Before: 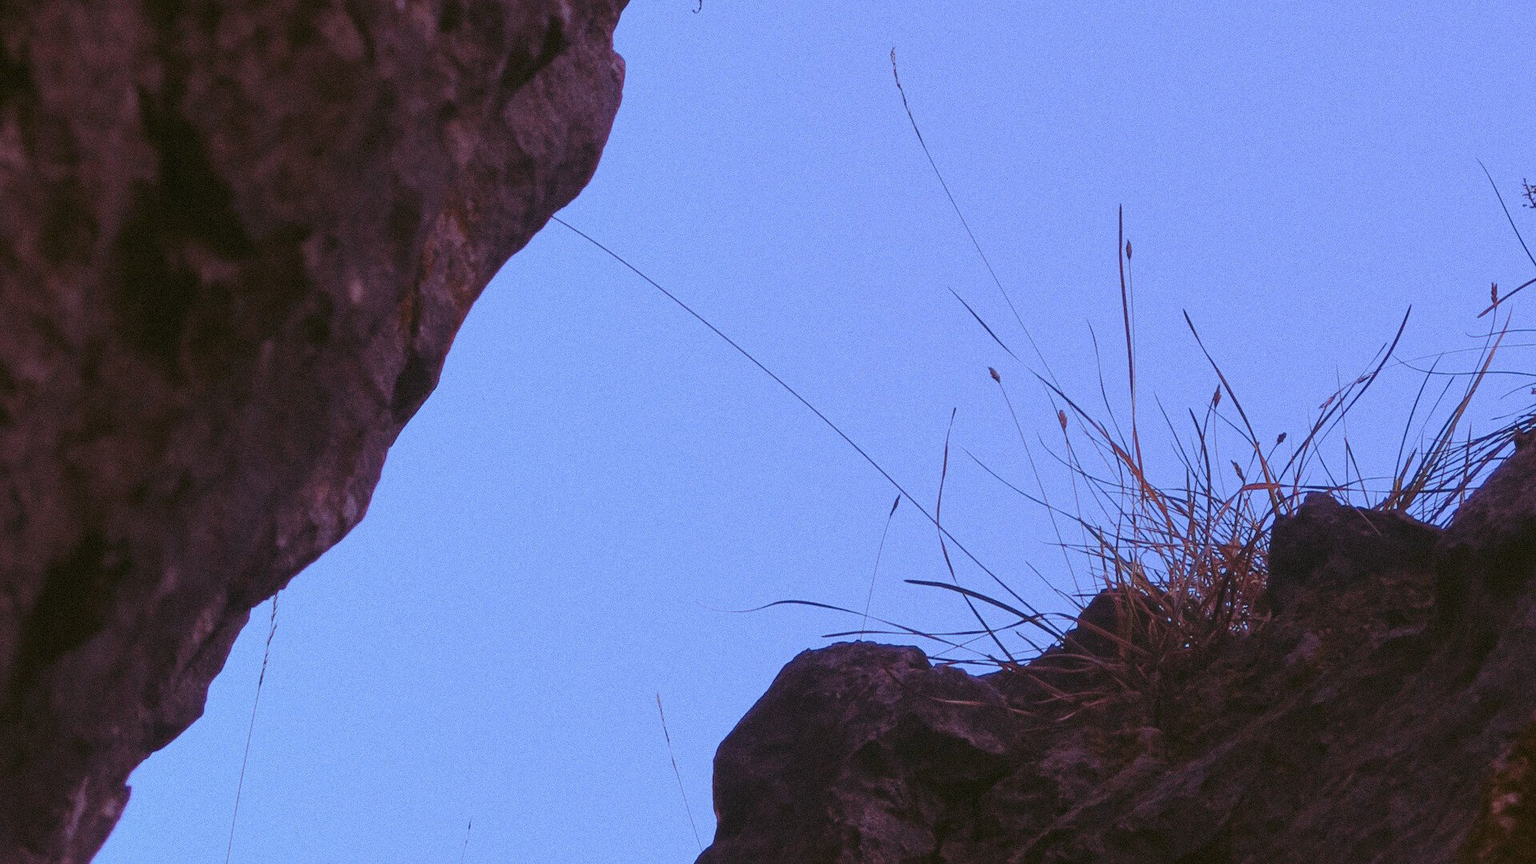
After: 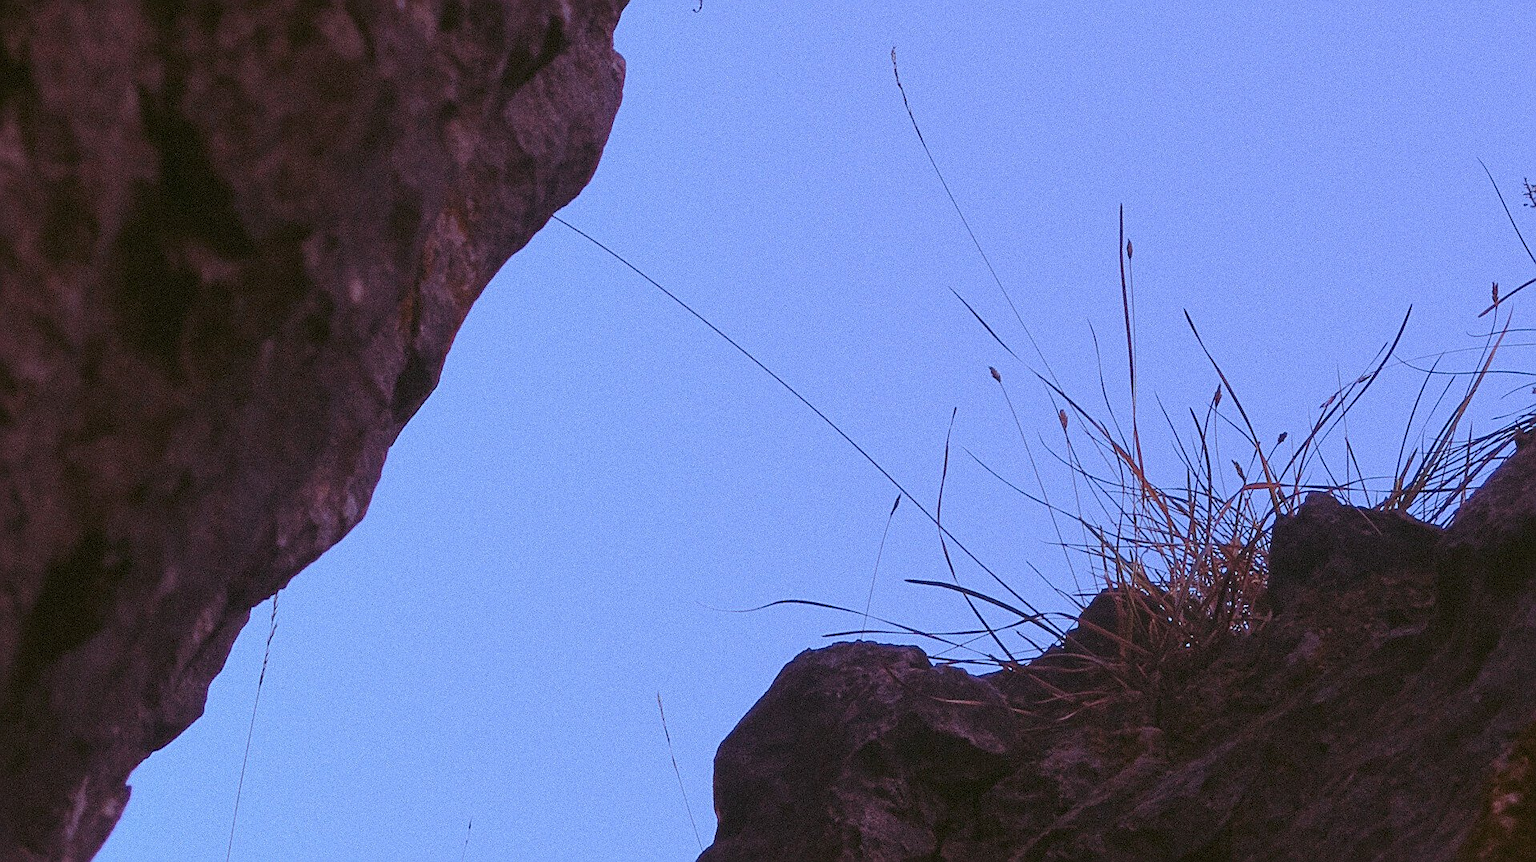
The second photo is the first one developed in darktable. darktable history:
crop: top 0.099%, bottom 0.164%
sharpen: on, module defaults
